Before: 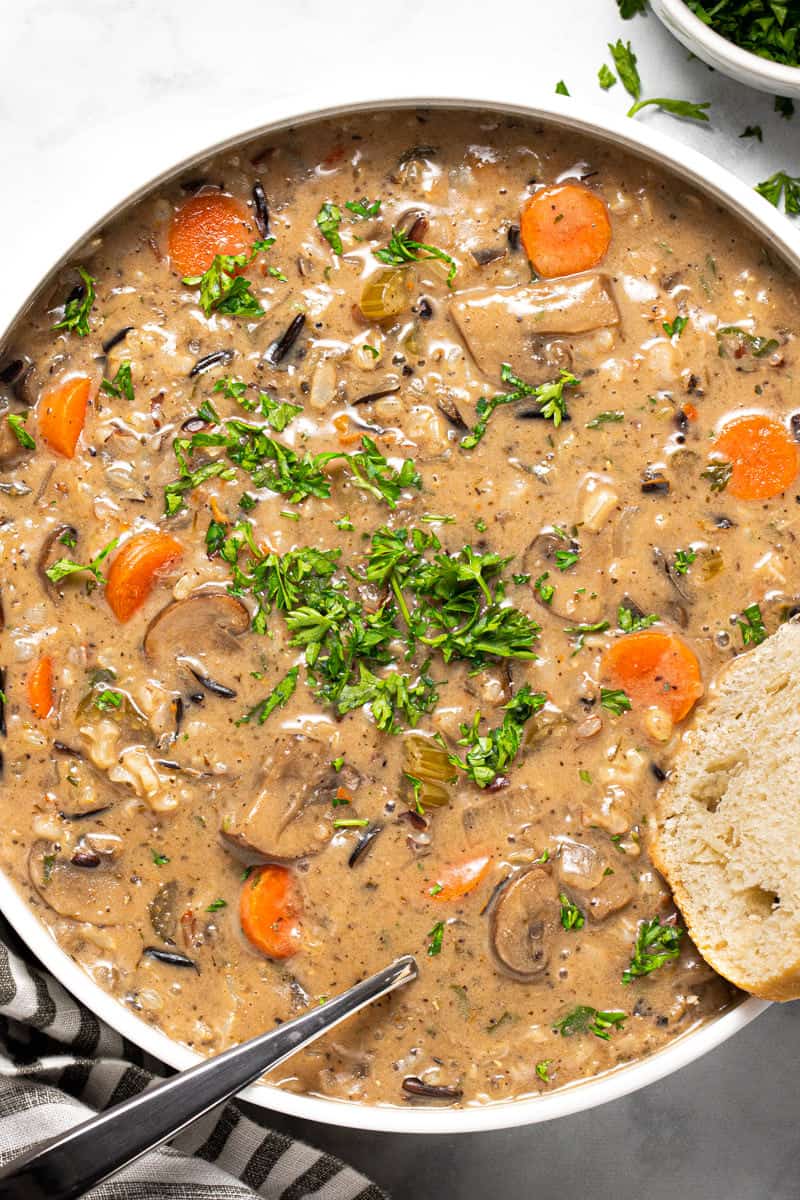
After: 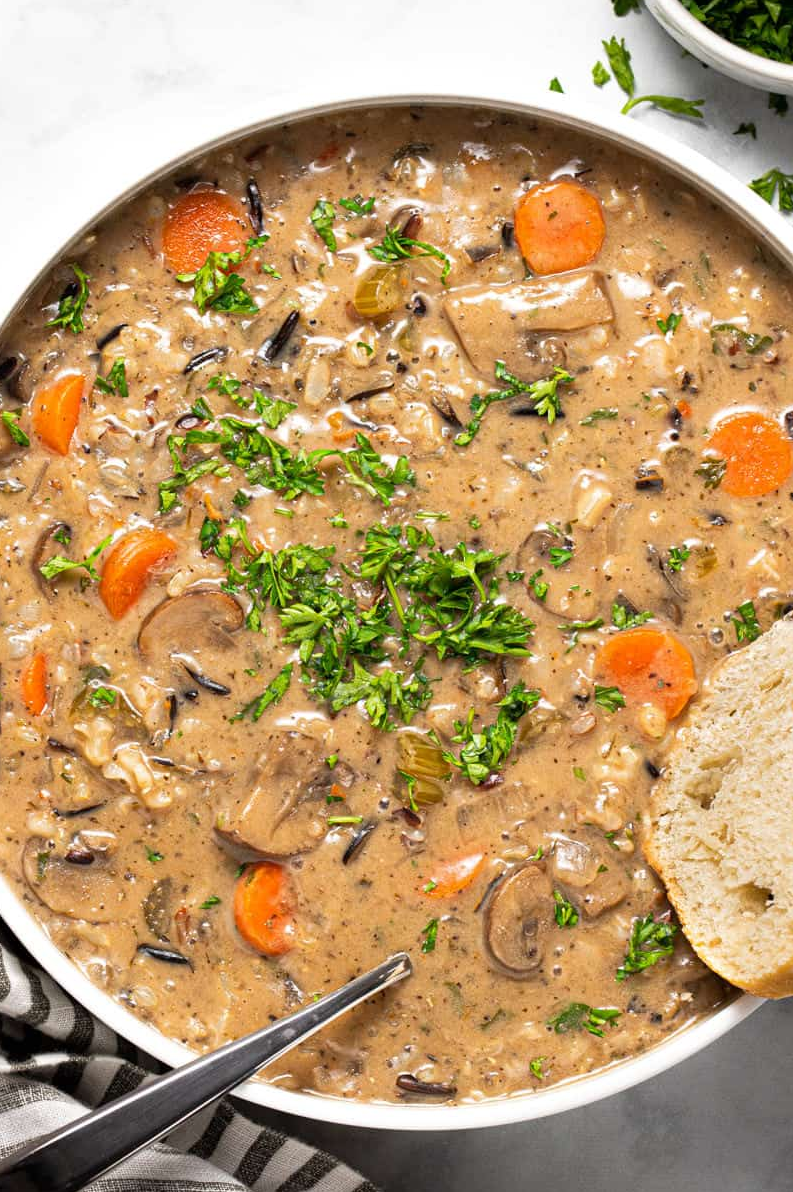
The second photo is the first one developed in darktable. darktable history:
crop and rotate: left 0.832%, top 0.268%, bottom 0.355%
